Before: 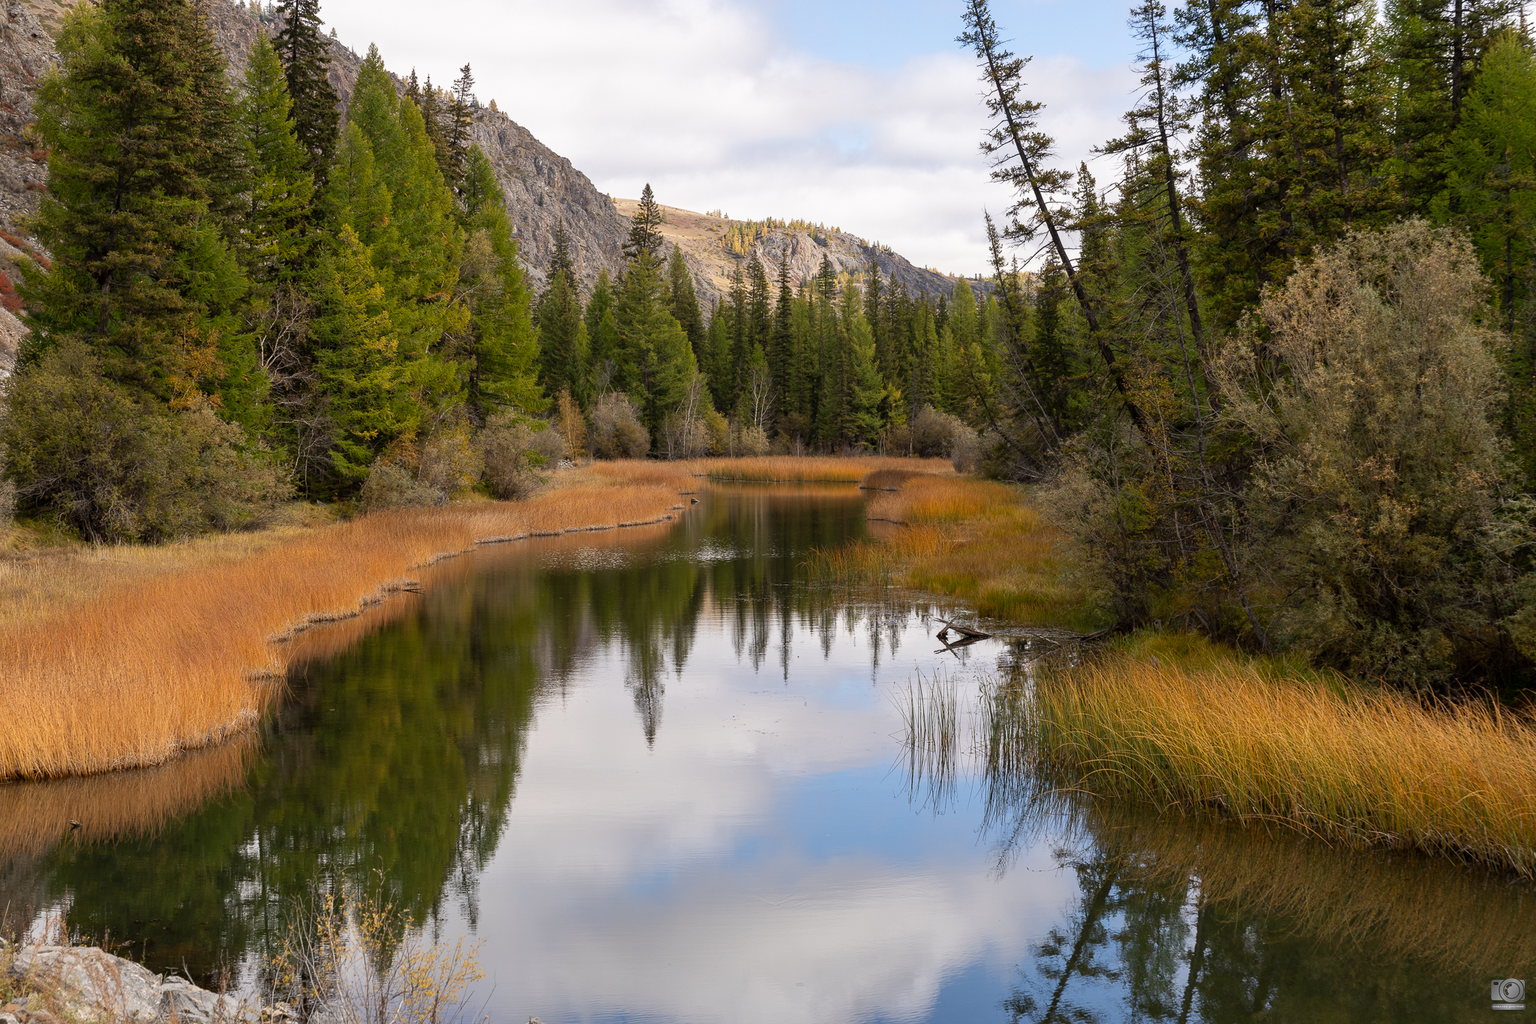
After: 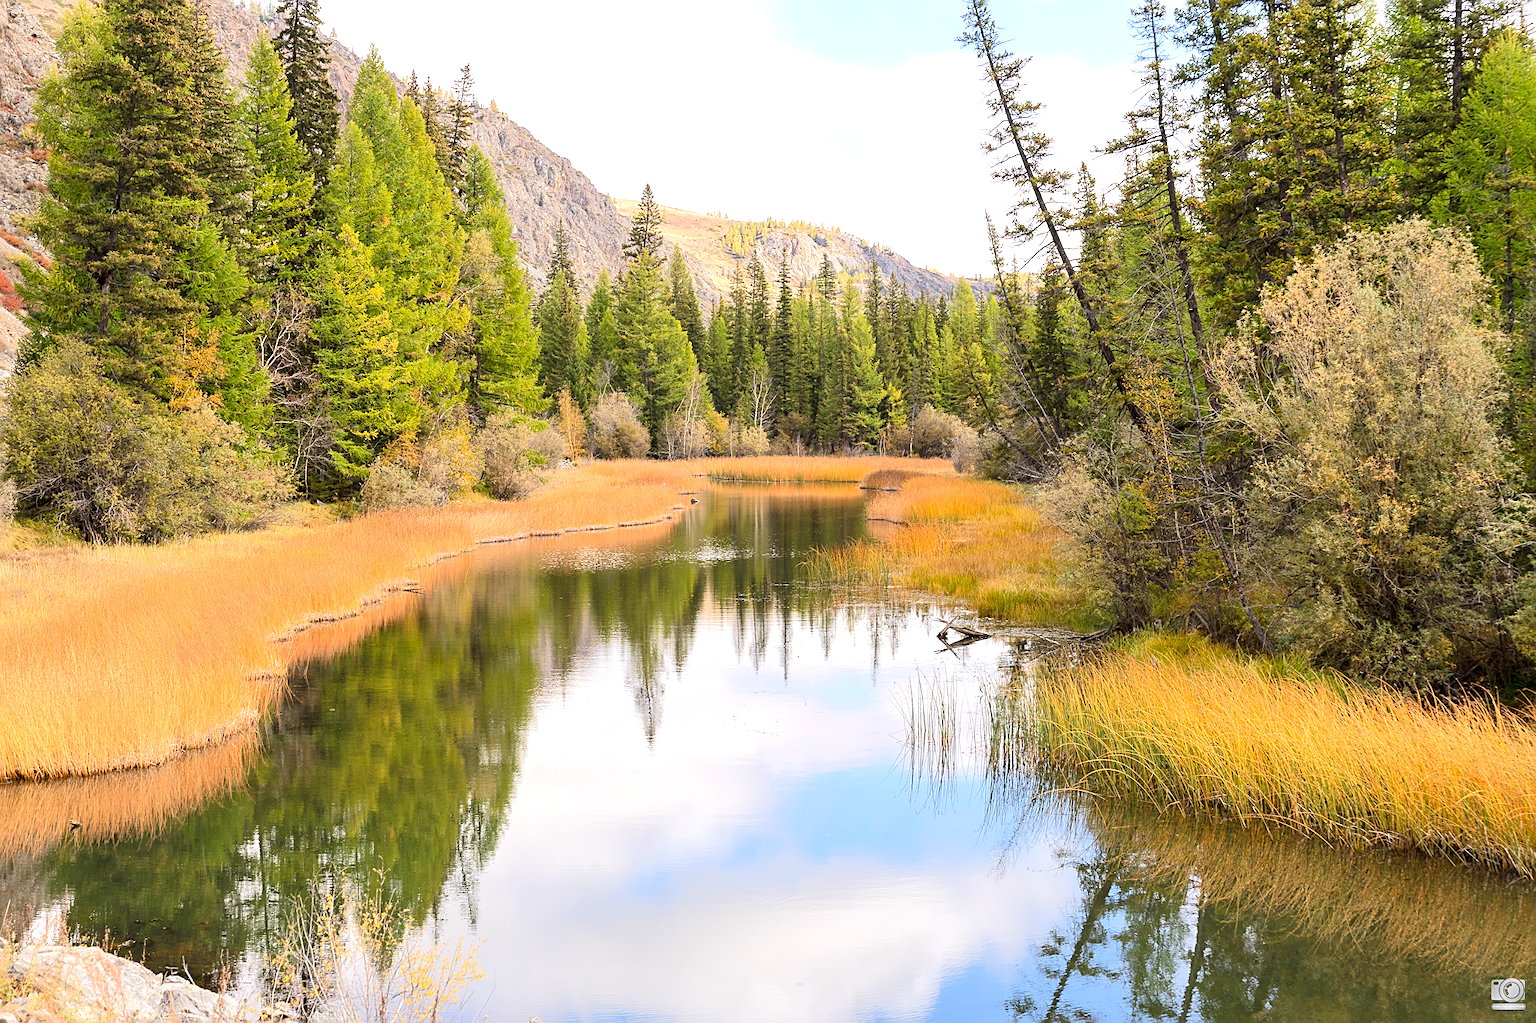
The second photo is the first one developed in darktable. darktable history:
sharpen: on, module defaults
tone equalizer: -8 EV 1.98 EV, -7 EV 1.96 EV, -6 EV 2 EV, -5 EV 1.98 EV, -4 EV 1.99 EV, -3 EV 1.48 EV, -2 EV 0.999 EV, -1 EV 0.515 EV, edges refinement/feathering 500, mask exposure compensation -1.57 EV, preserve details no
